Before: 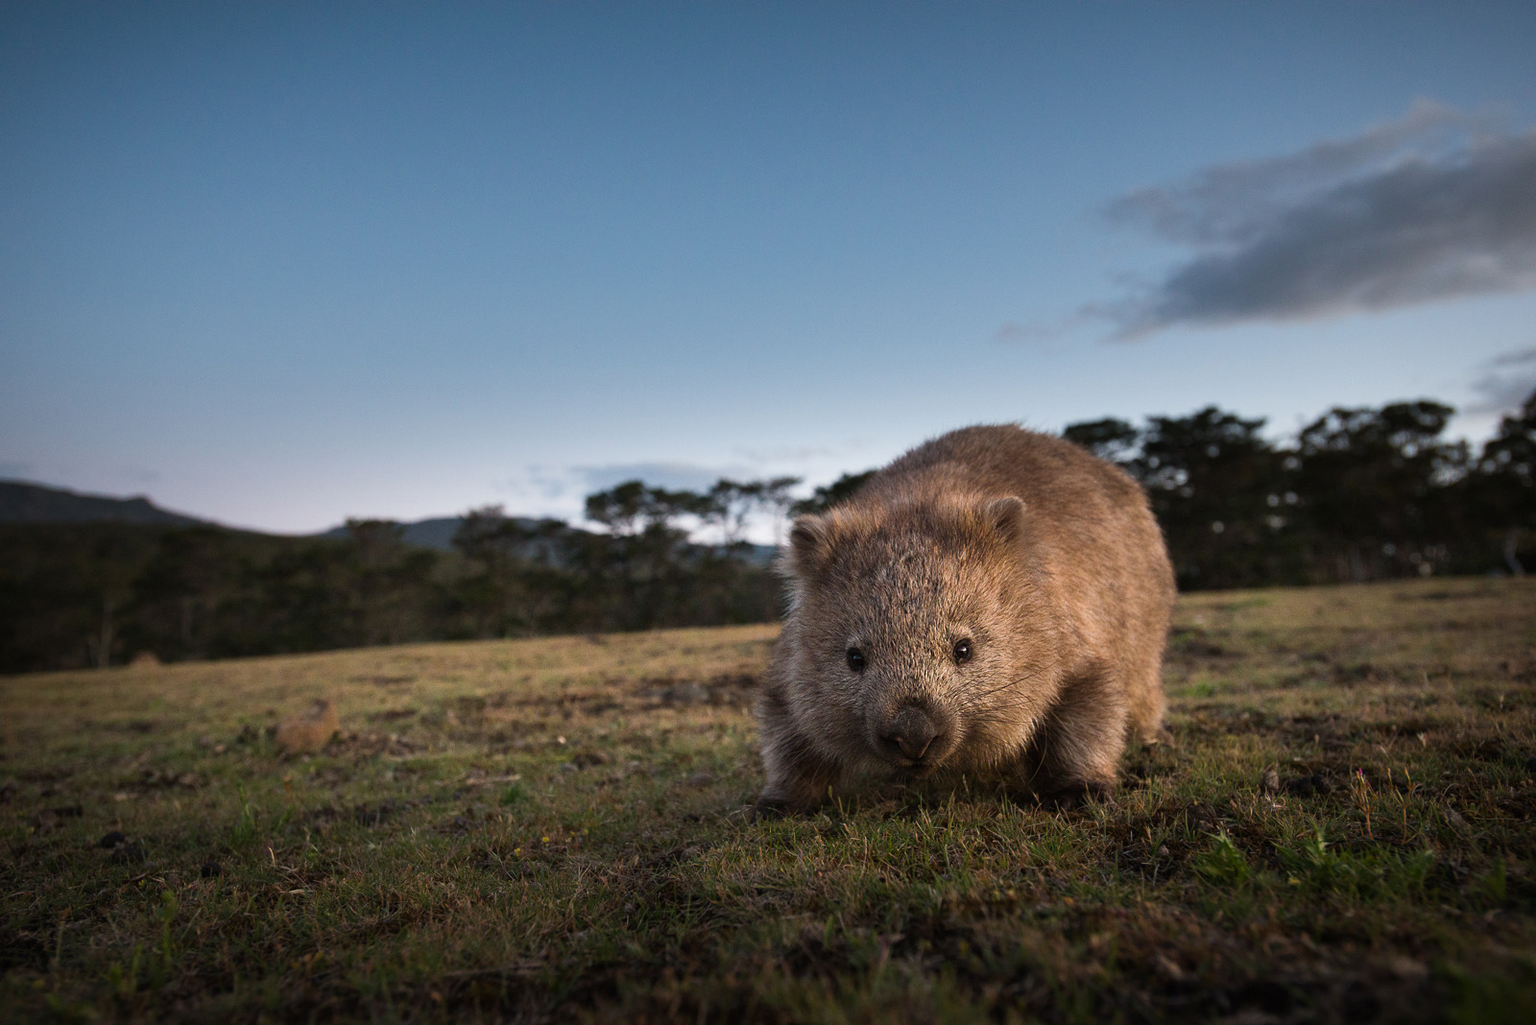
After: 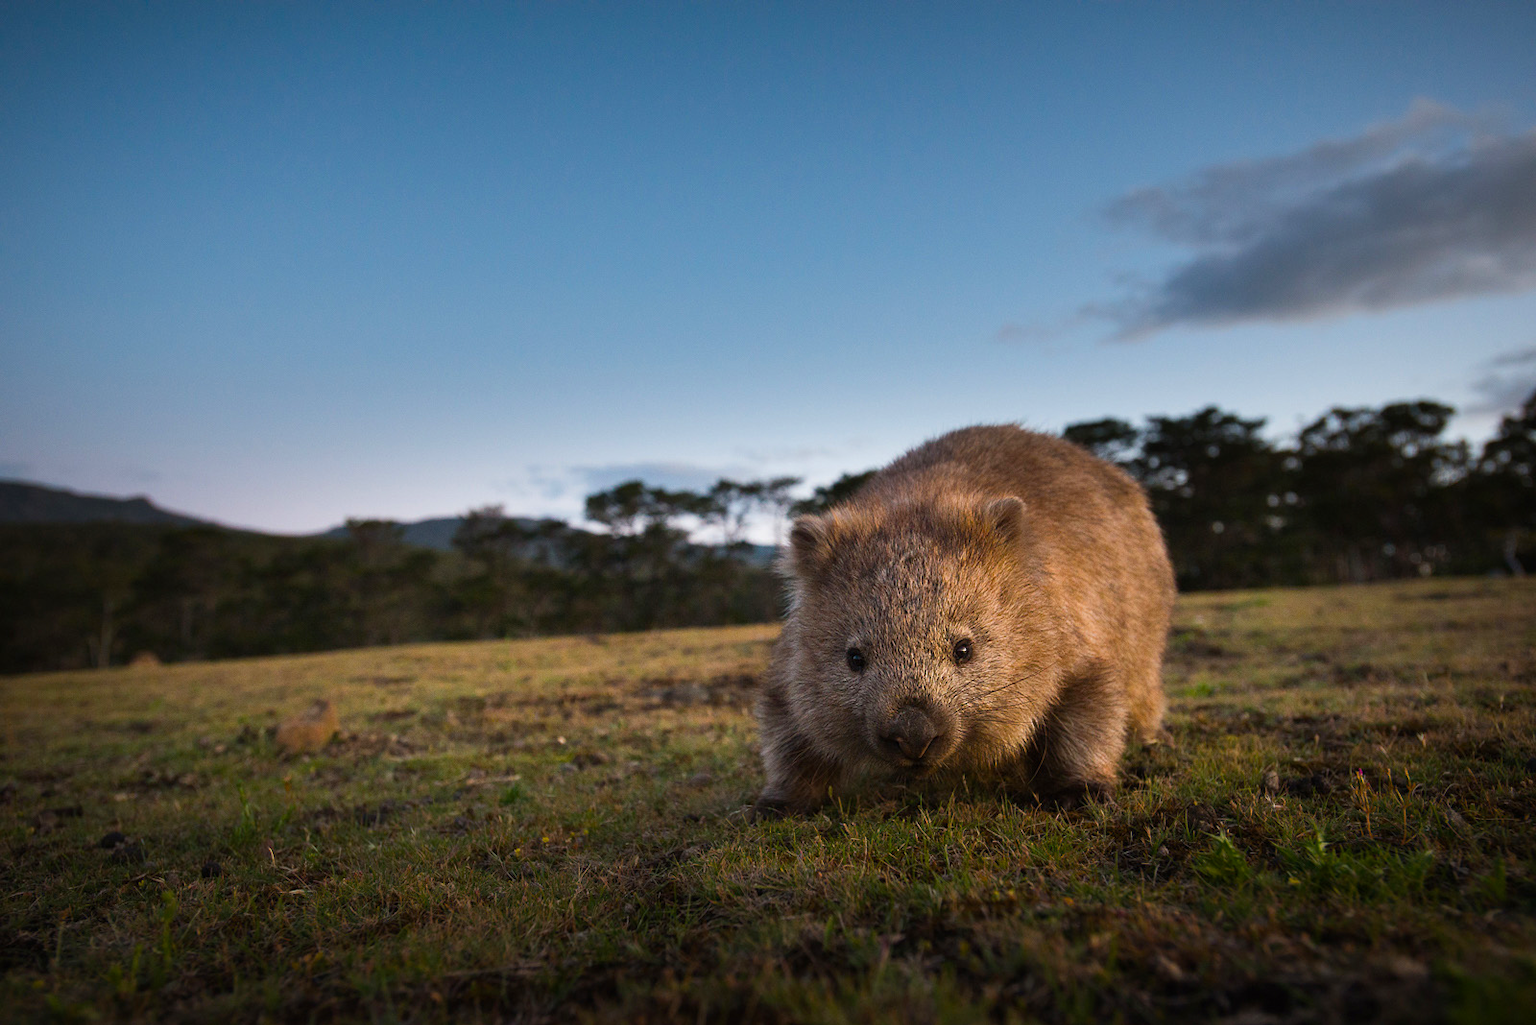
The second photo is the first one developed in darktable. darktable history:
color balance rgb: perceptual saturation grading › global saturation 29.778%
